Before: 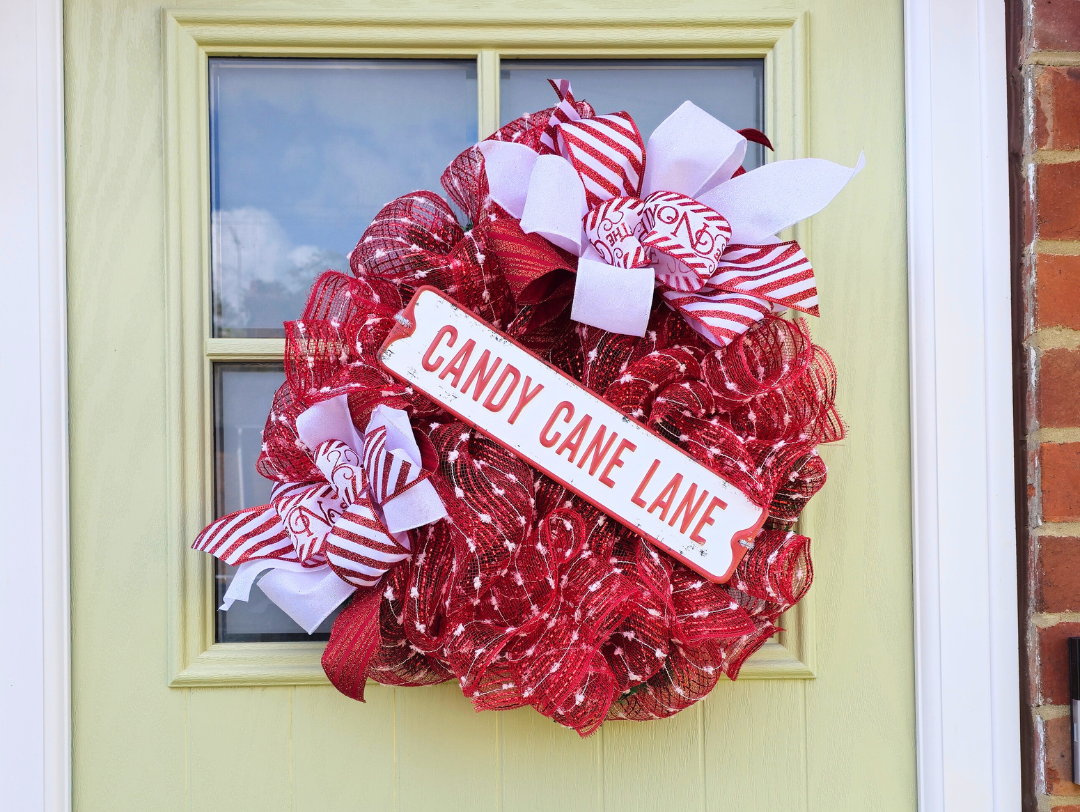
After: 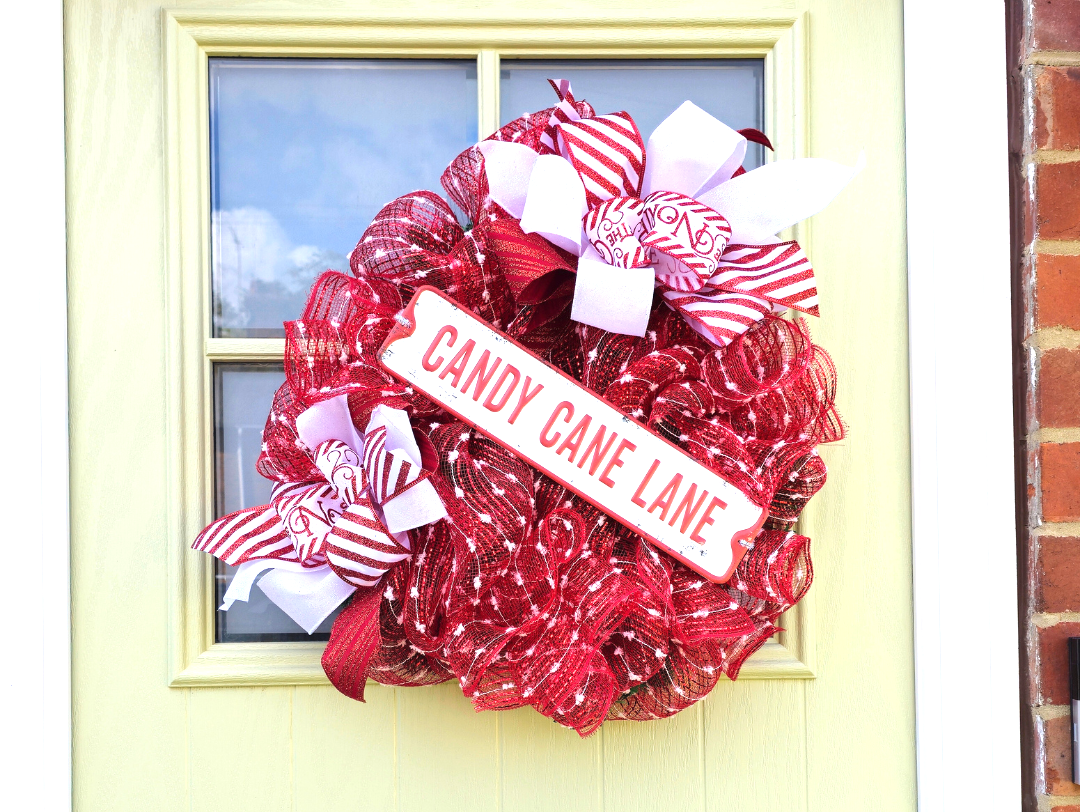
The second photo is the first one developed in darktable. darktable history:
exposure: exposure 0.607 EV, compensate exposure bias true, compensate highlight preservation false
